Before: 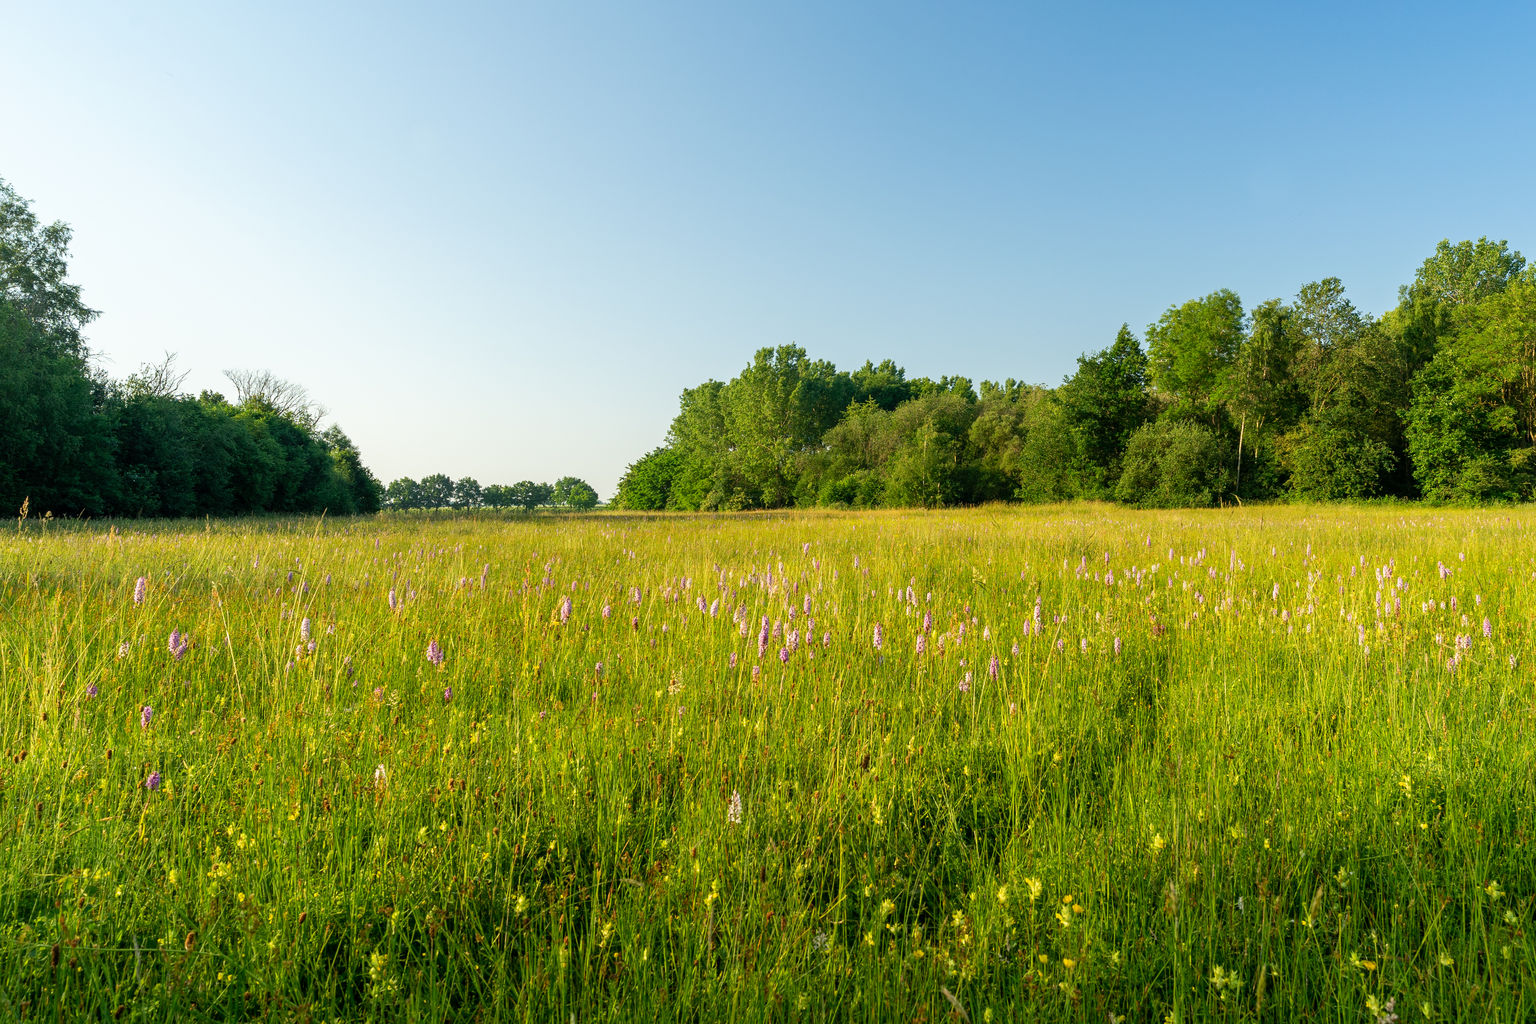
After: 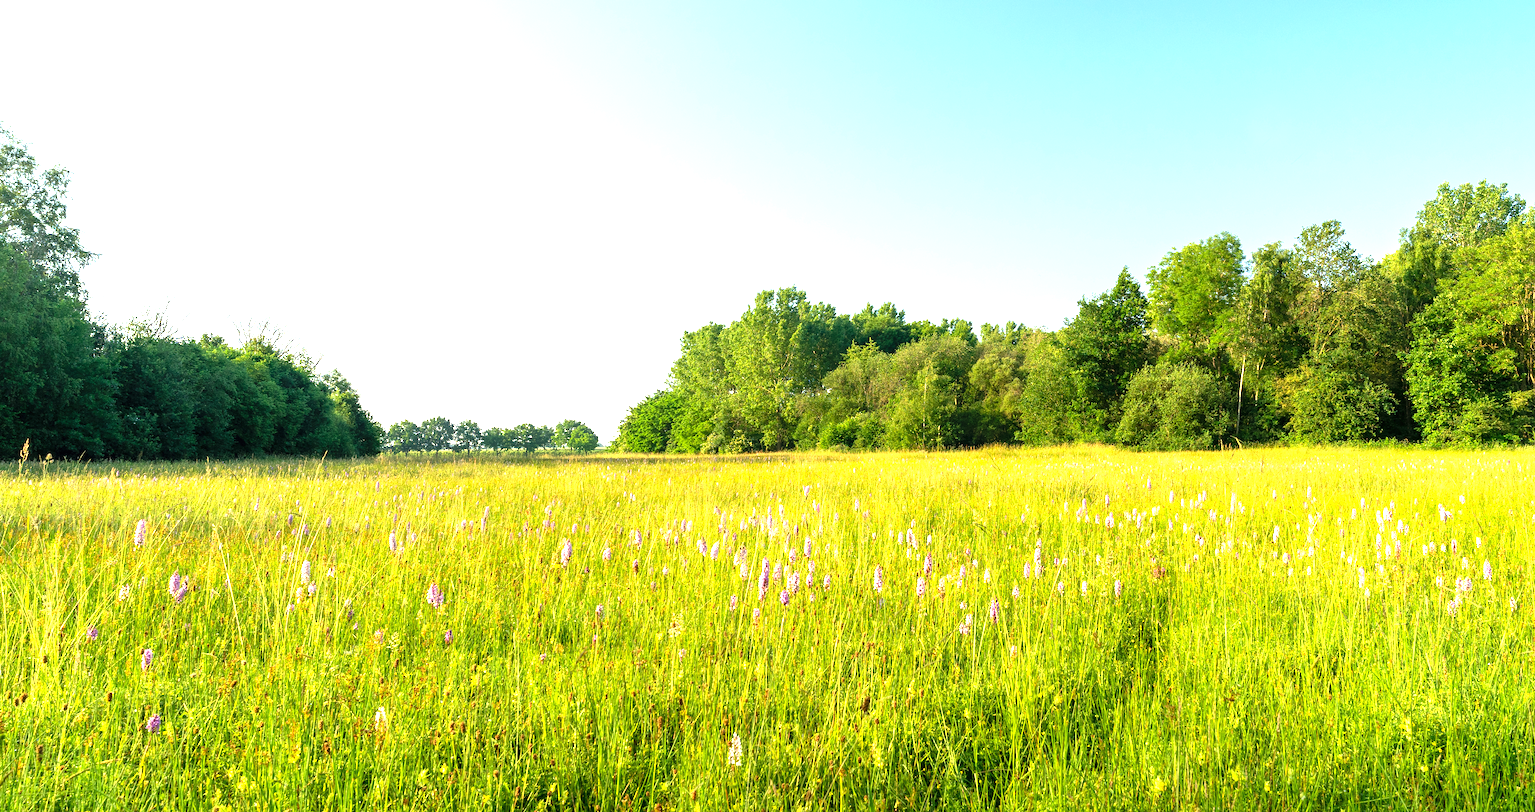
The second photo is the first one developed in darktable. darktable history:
exposure: black level correction 0, exposure 1.2 EV, compensate exposure bias true, compensate highlight preservation false
crop and rotate: top 5.667%, bottom 14.937%
